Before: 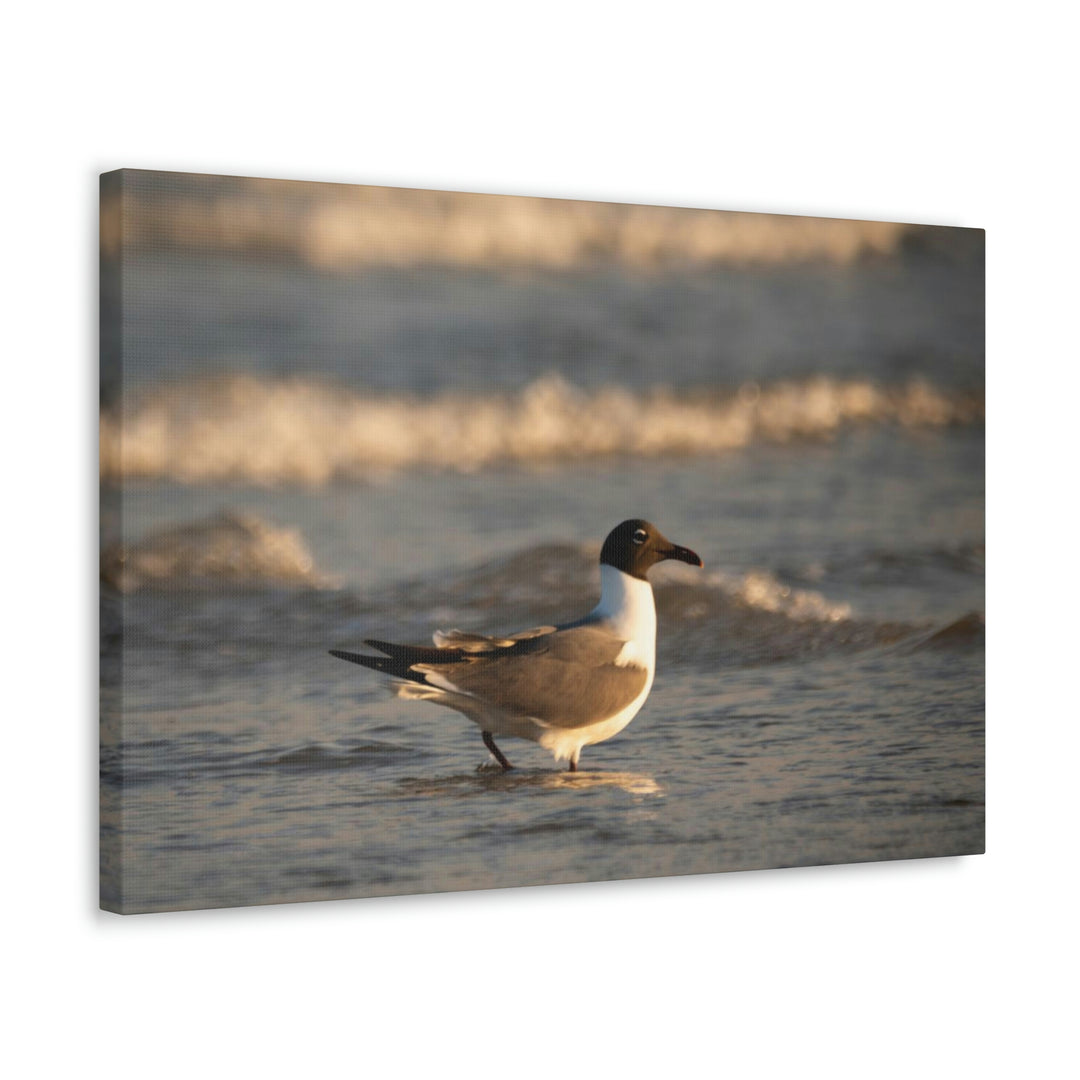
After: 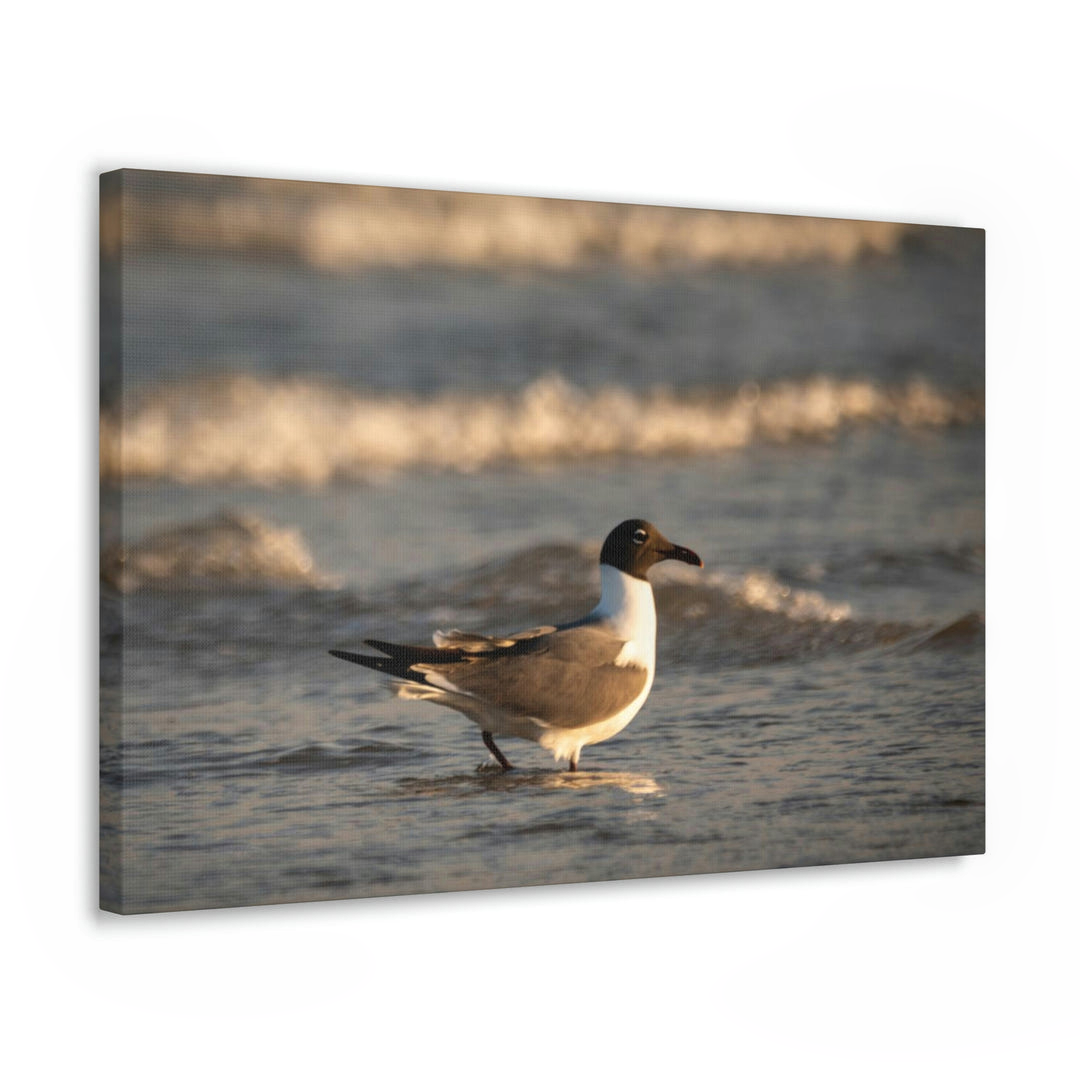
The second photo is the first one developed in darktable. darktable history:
shadows and highlights: shadows 29.32, highlights -29.32, low approximation 0.01, soften with gaussian
local contrast: on, module defaults
